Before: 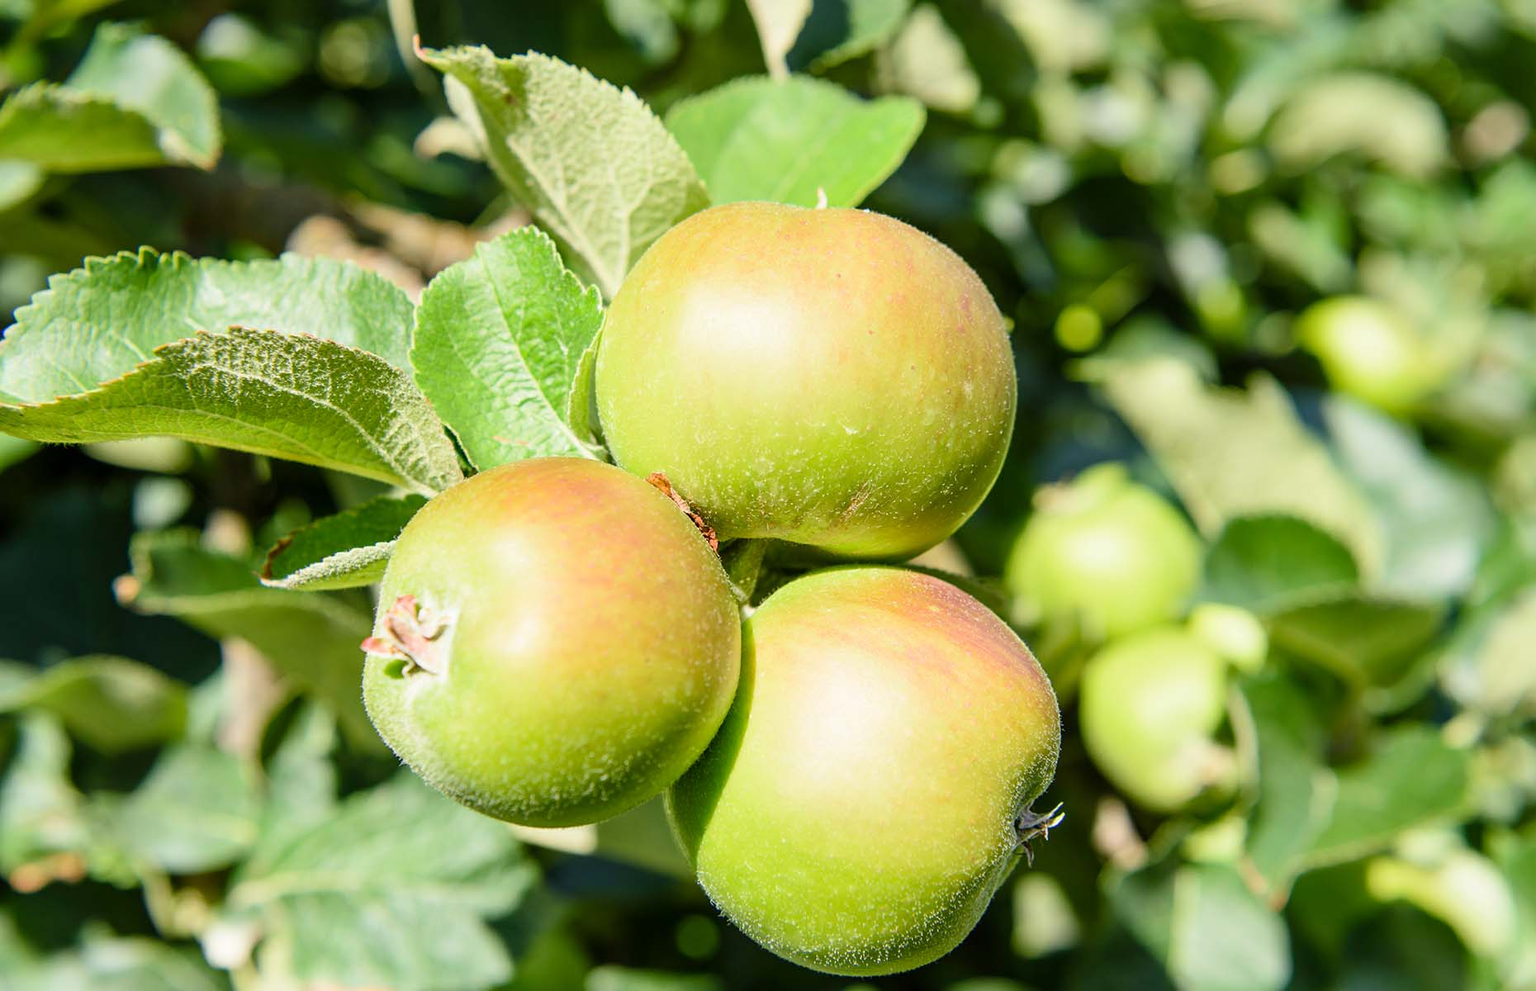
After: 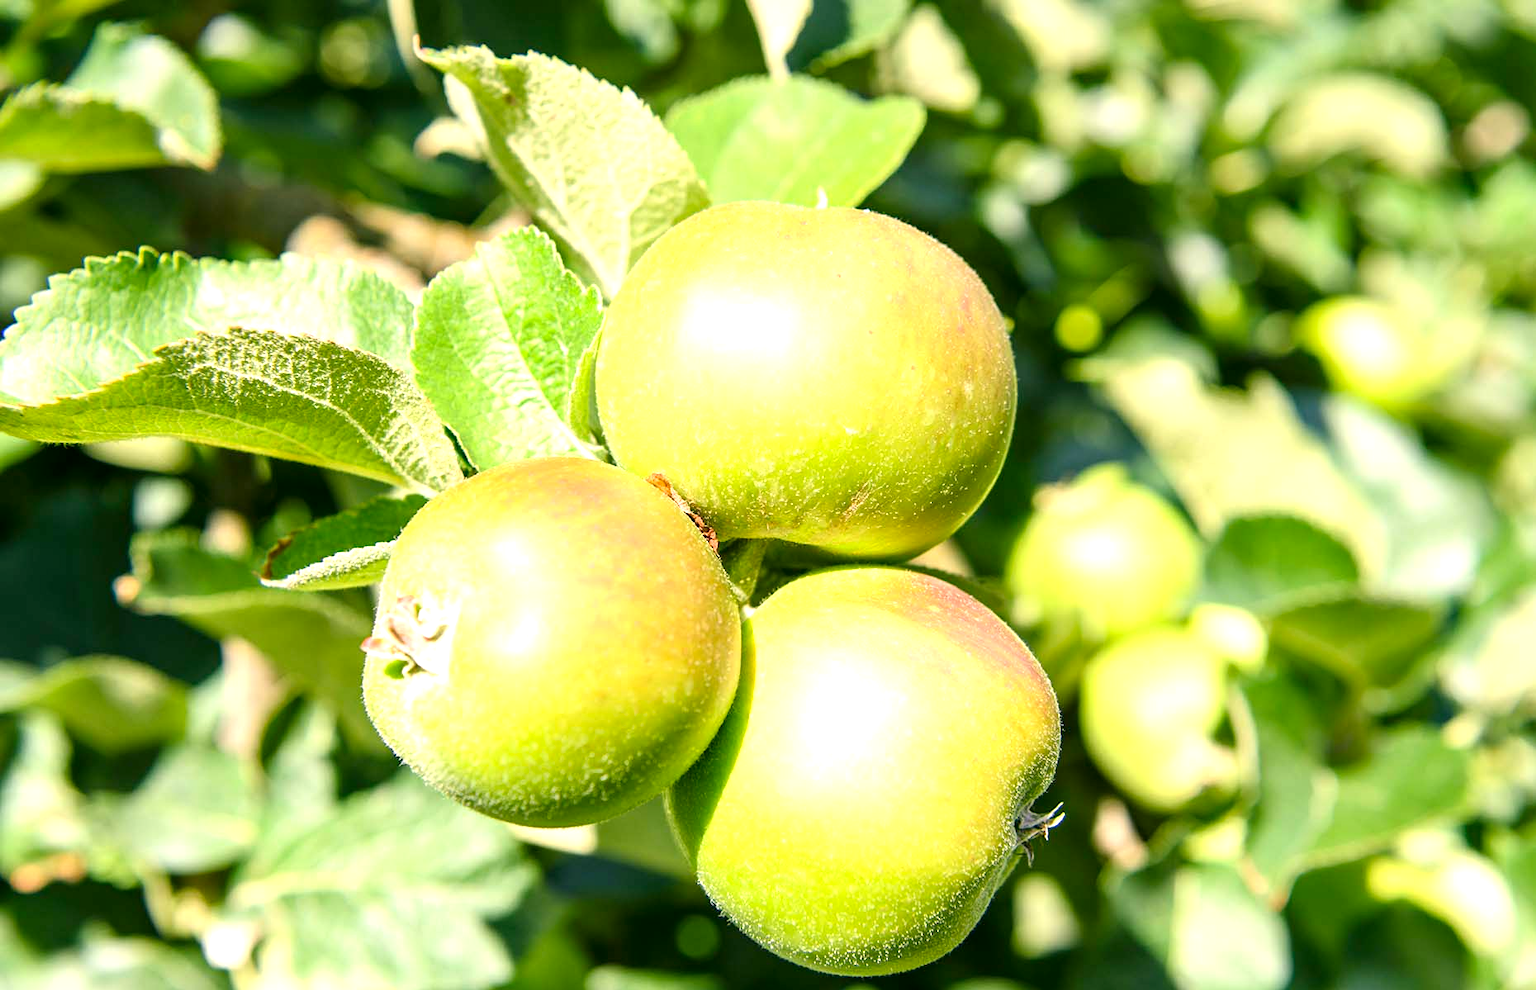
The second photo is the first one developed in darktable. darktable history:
color correction: highlights a* 4.07, highlights b* 4.96, shadows a* -8.01, shadows b* 4.93
exposure: black level correction 0, exposure 0.694 EV, compensate exposure bias true, compensate highlight preservation false
